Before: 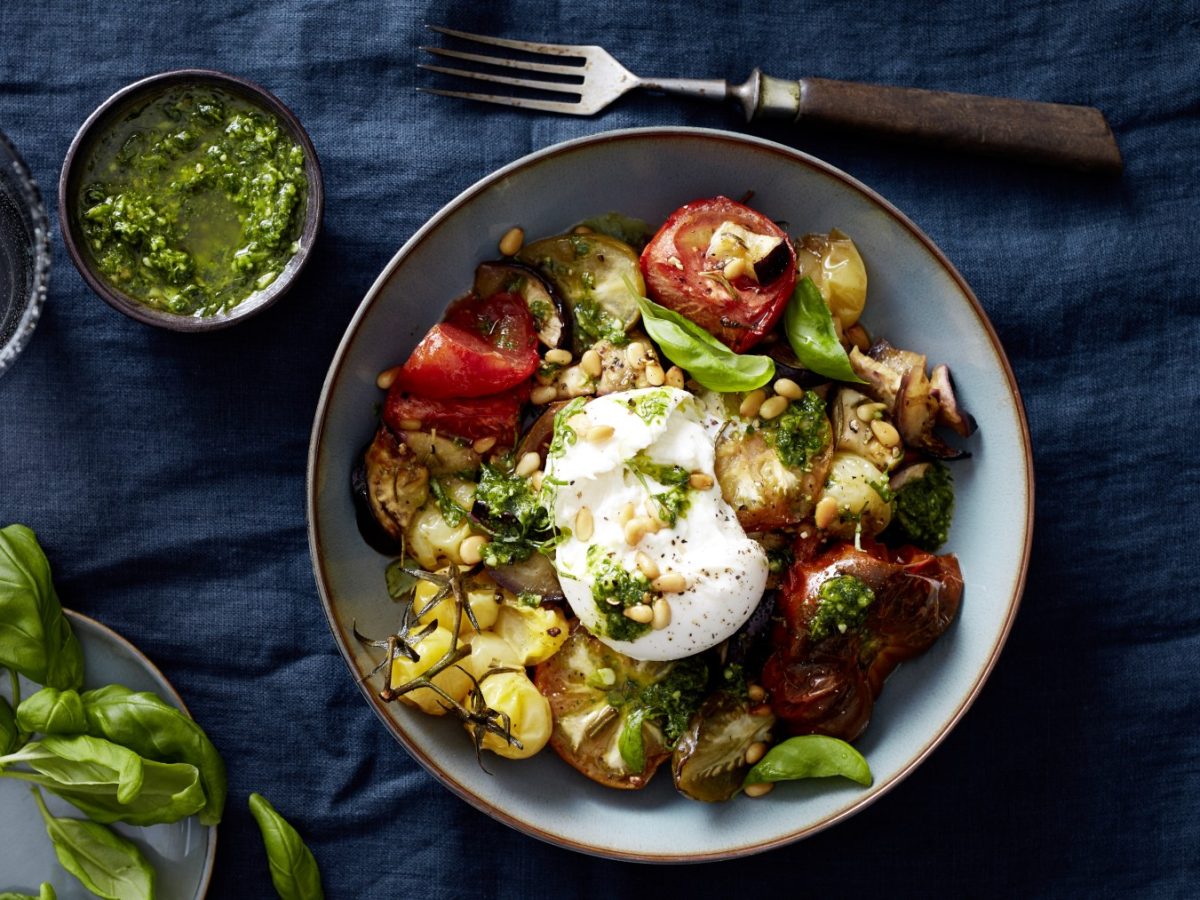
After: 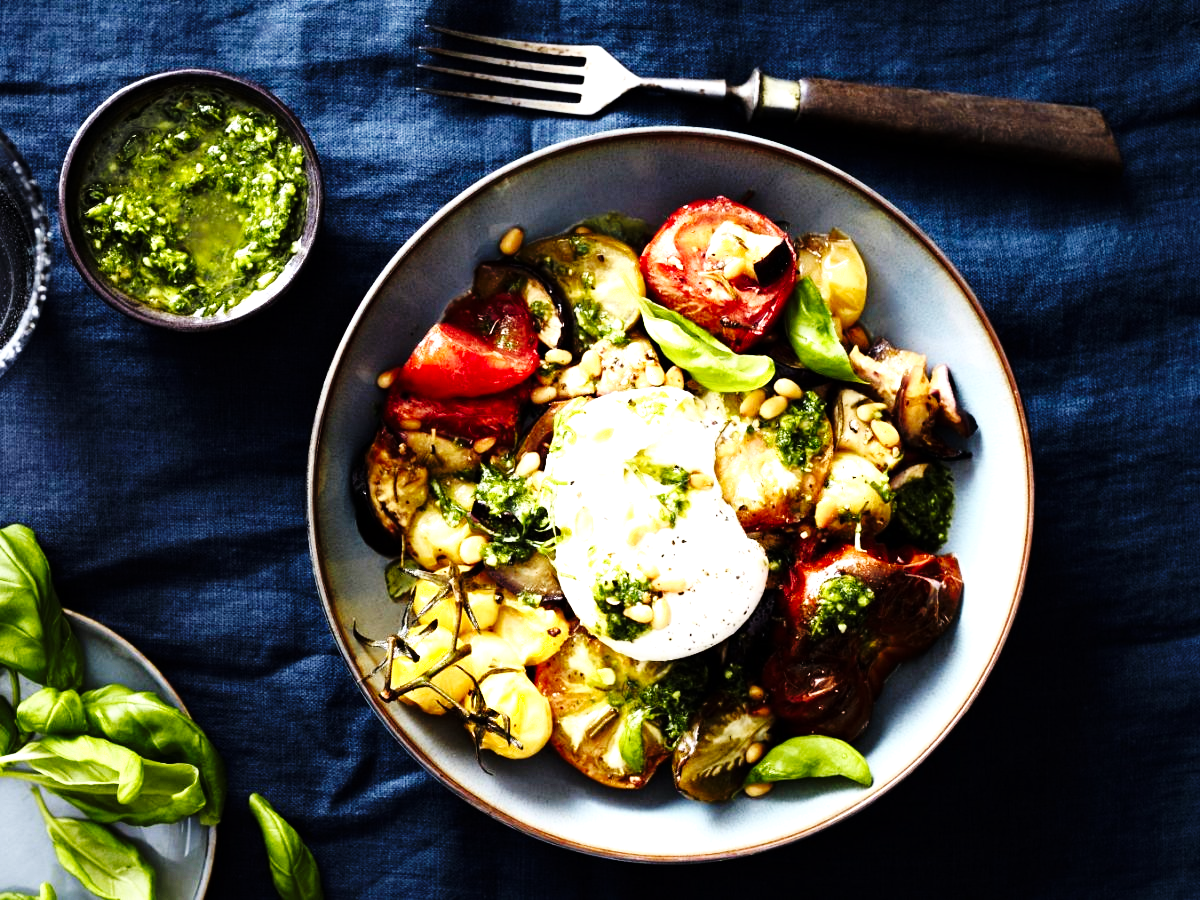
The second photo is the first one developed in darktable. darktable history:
tone equalizer: -8 EV -0.719 EV, -7 EV -0.726 EV, -6 EV -0.573 EV, -5 EV -0.417 EV, -3 EV 0.403 EV, -2 EV 0.6 EV, -1 EV 0.693 EV, +0 EV 0.767 EV
levels: levels [0, 0.48, 0.961]
shadows and highlights: shadows 0.442, highlights 39.01
base curve: curves: ch0 [(0, 0) (0.036, 0.025) (0.121, 0.166) (0.206, 0.329) (0.605, 0.79) (1, 1)], preserve colors none
